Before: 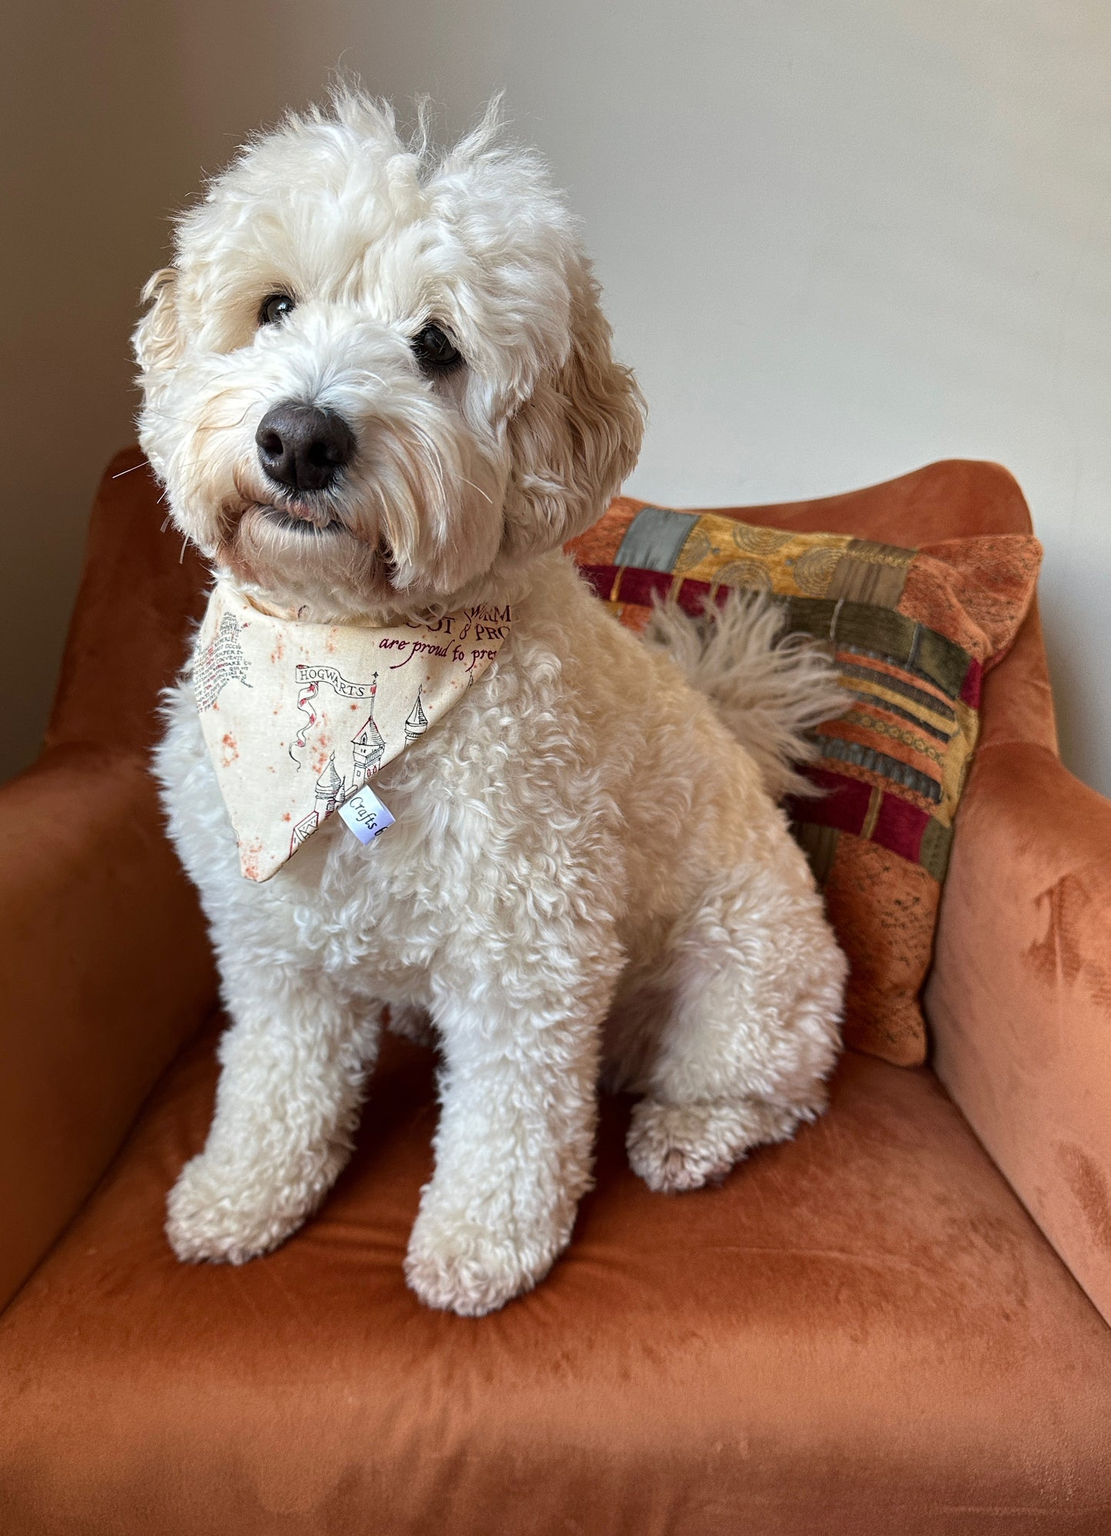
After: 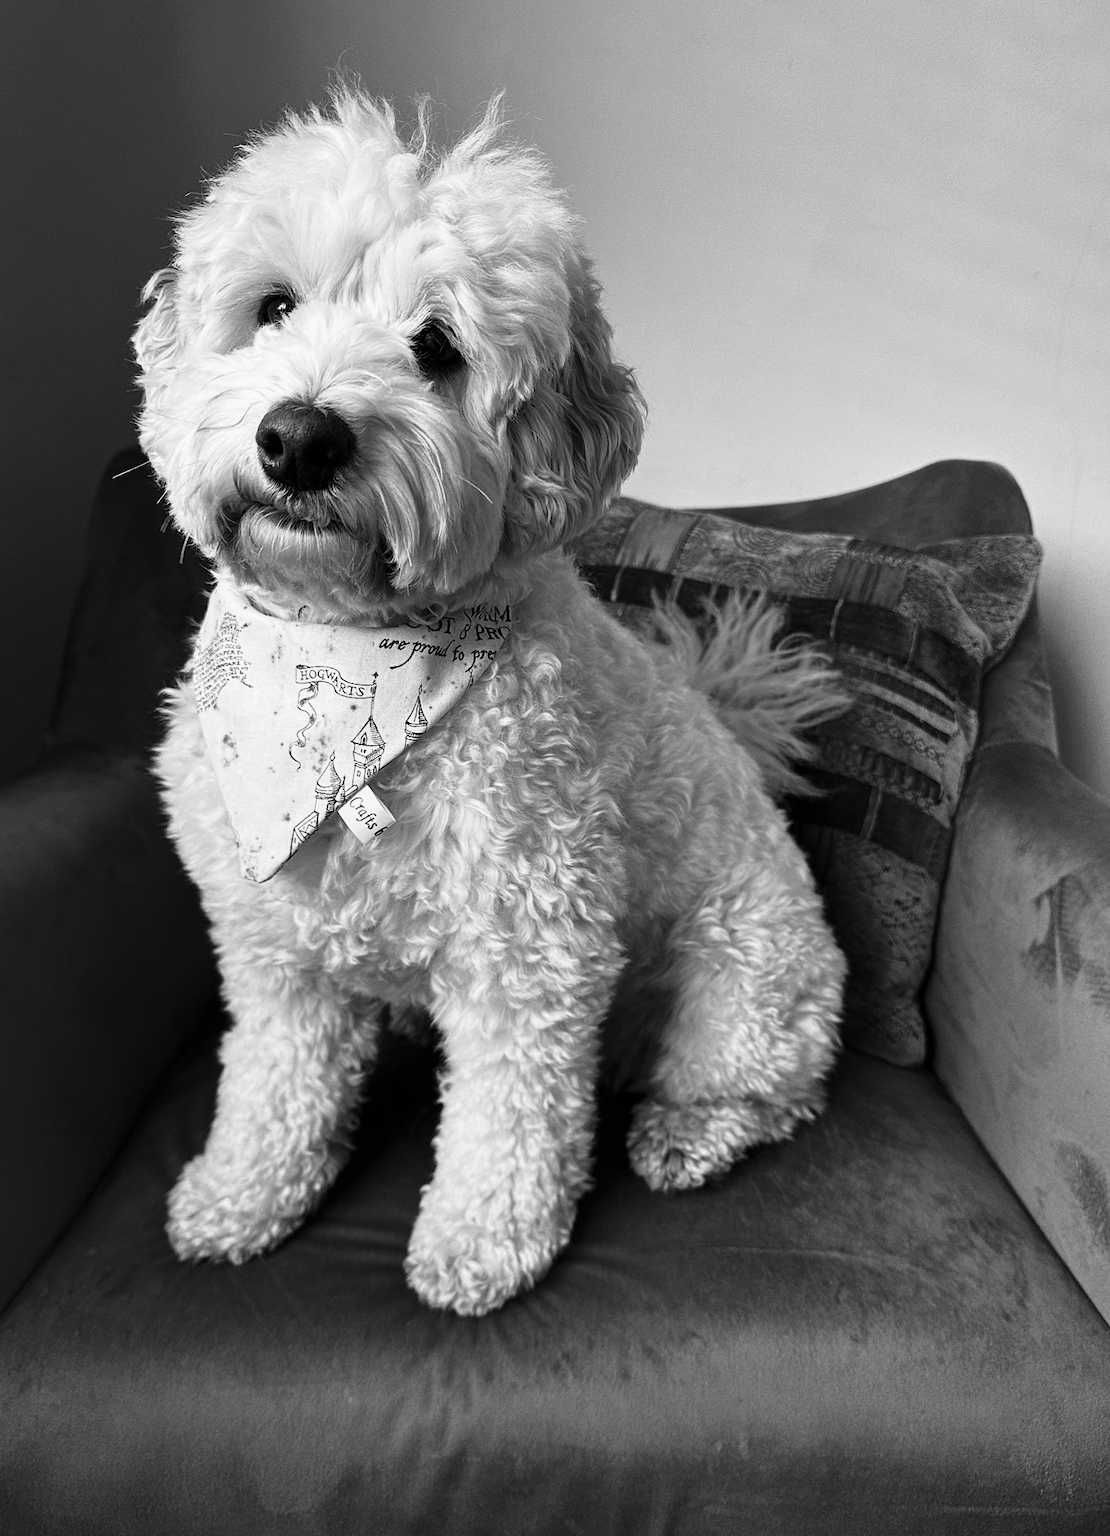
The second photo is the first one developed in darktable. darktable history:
tone curve: curves: ch0 [(0, 0) (0.042, 0.01) (0.223, 0.123) (0.59, 0.574) (0.802, 0.868) (1, 1)], color space Lab, linked channels, preserve colors none
color calibration "t3mujinpack channel mixer": output gray [0.23, 0.37, 0.4, 0], gray › normalize channels true, illuminant same as pipeline (D50), adaptation XYZ, x 0.346, y 0.359, gamut compression 0
